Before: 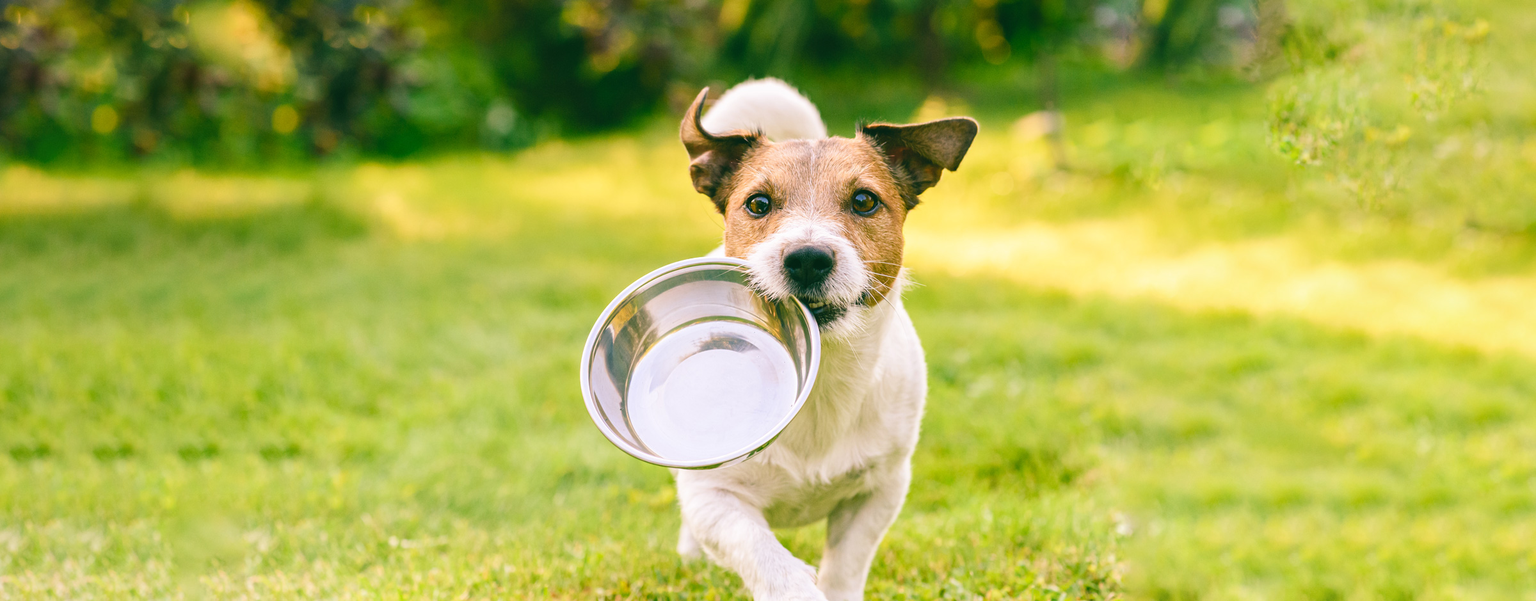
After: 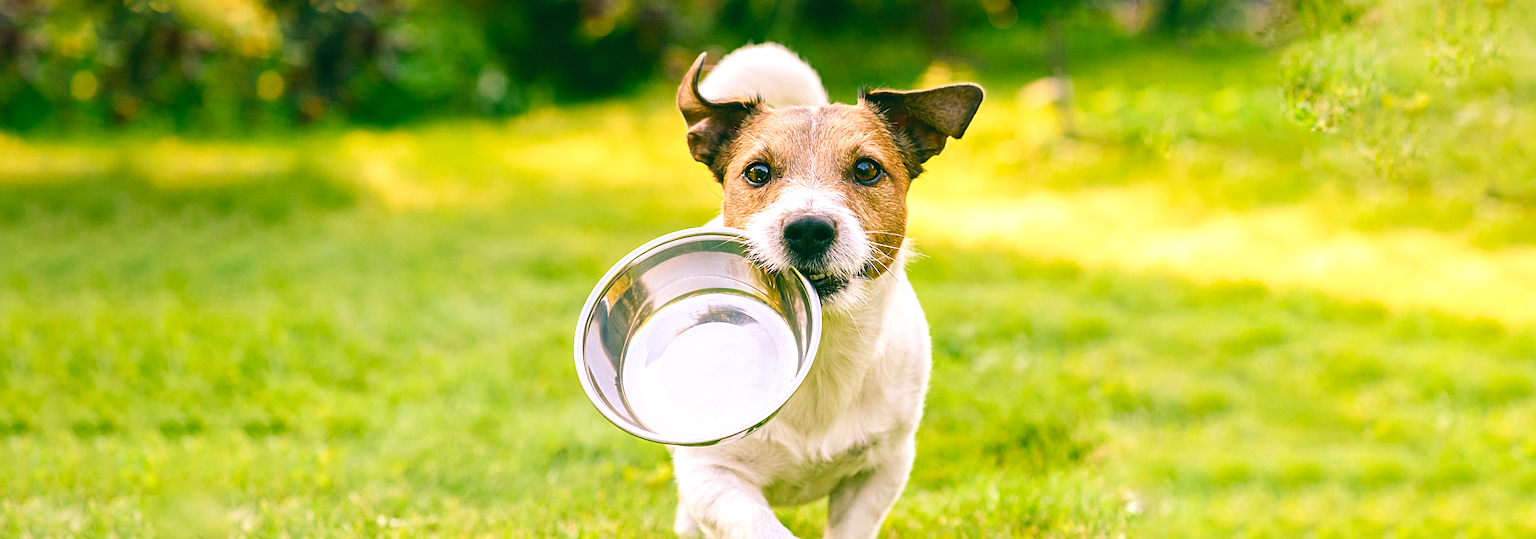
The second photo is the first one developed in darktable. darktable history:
color balance: contrast 8.5%, output saturation 105%
crop: left 1.507%, top 6.147%, right 1.379%, bottom 6.637%
sharpen: on, module defaults
